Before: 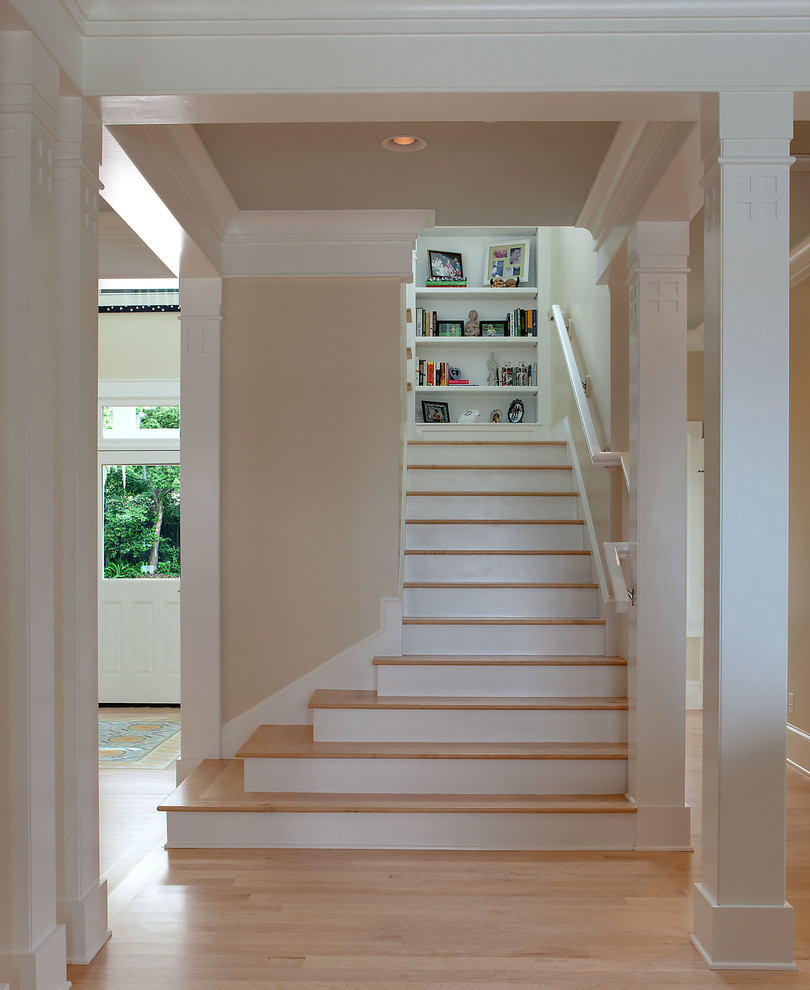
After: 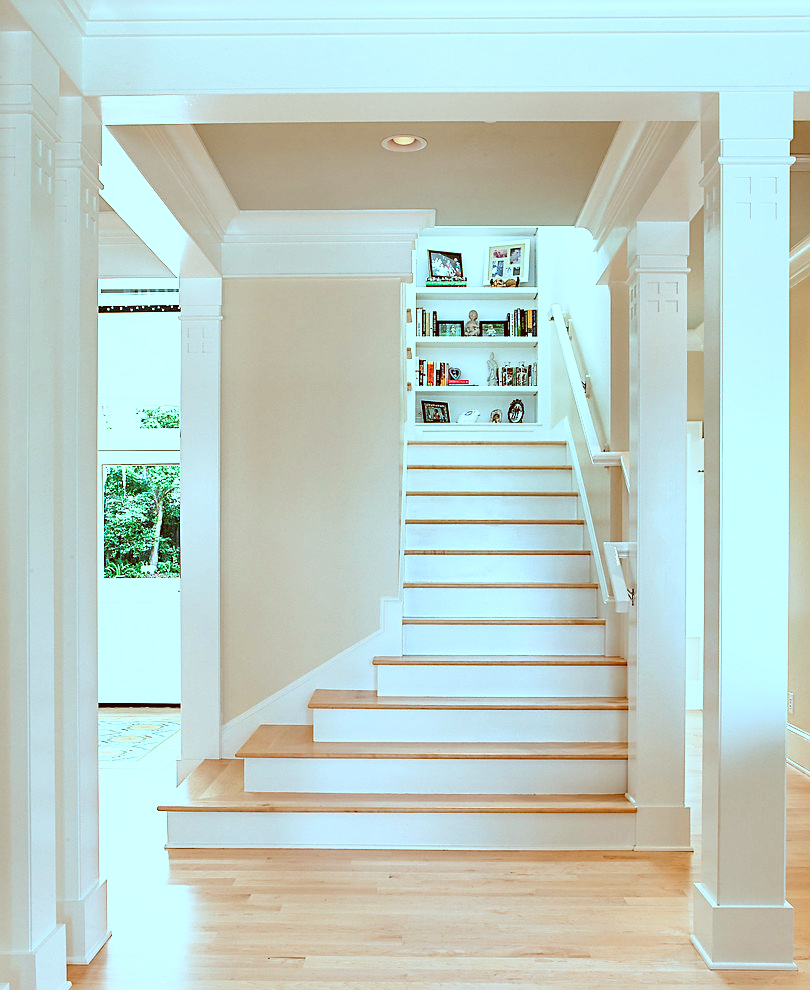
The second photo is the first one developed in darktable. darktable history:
base curve: curves: ch0 [(0, 0) (0.495, 0.917) (1, 1)], preserve colors none
exposure: exposure 0.176 EV, compensate exposure bias true, compensate highlight preservation false
color correction: highlights a* -14.32, highlights b* -16.58, shadows a* 10.27, shadows b* 28.73
contrast brightness saturation: contrast 0.014, saturation -0.058
sharpen: on, module defaults
